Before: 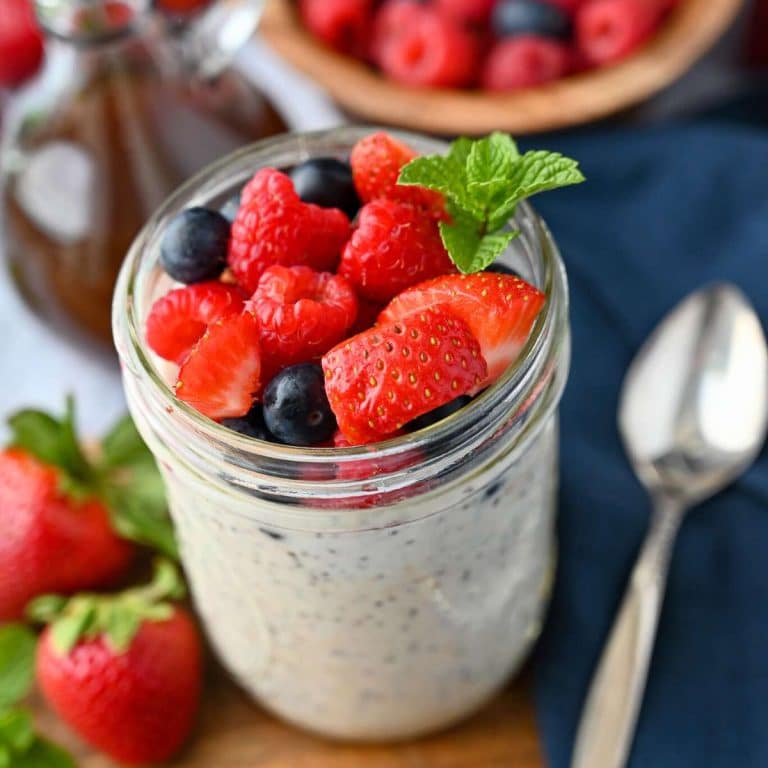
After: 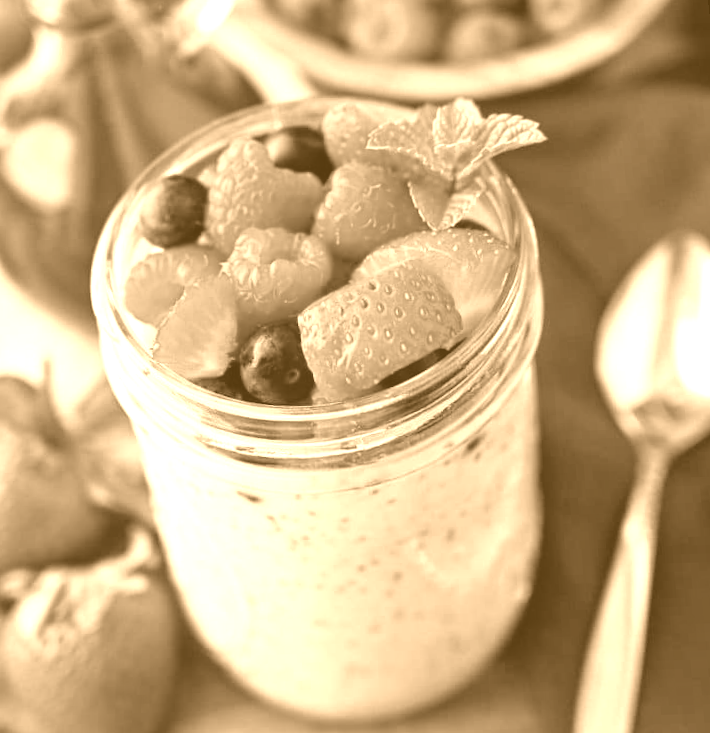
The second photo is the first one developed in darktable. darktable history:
rotate and perspective: rotation -1.68°, lens shift (vertical) -0.146, crop left 0.049, crop right 0.912, crop top 0.032, crop bottom 0.96
exposure: black level correction 0.001, exposure 0.014 EV, compensate highlight preservation false
colorize: hue 28.8°, source mix 100%
